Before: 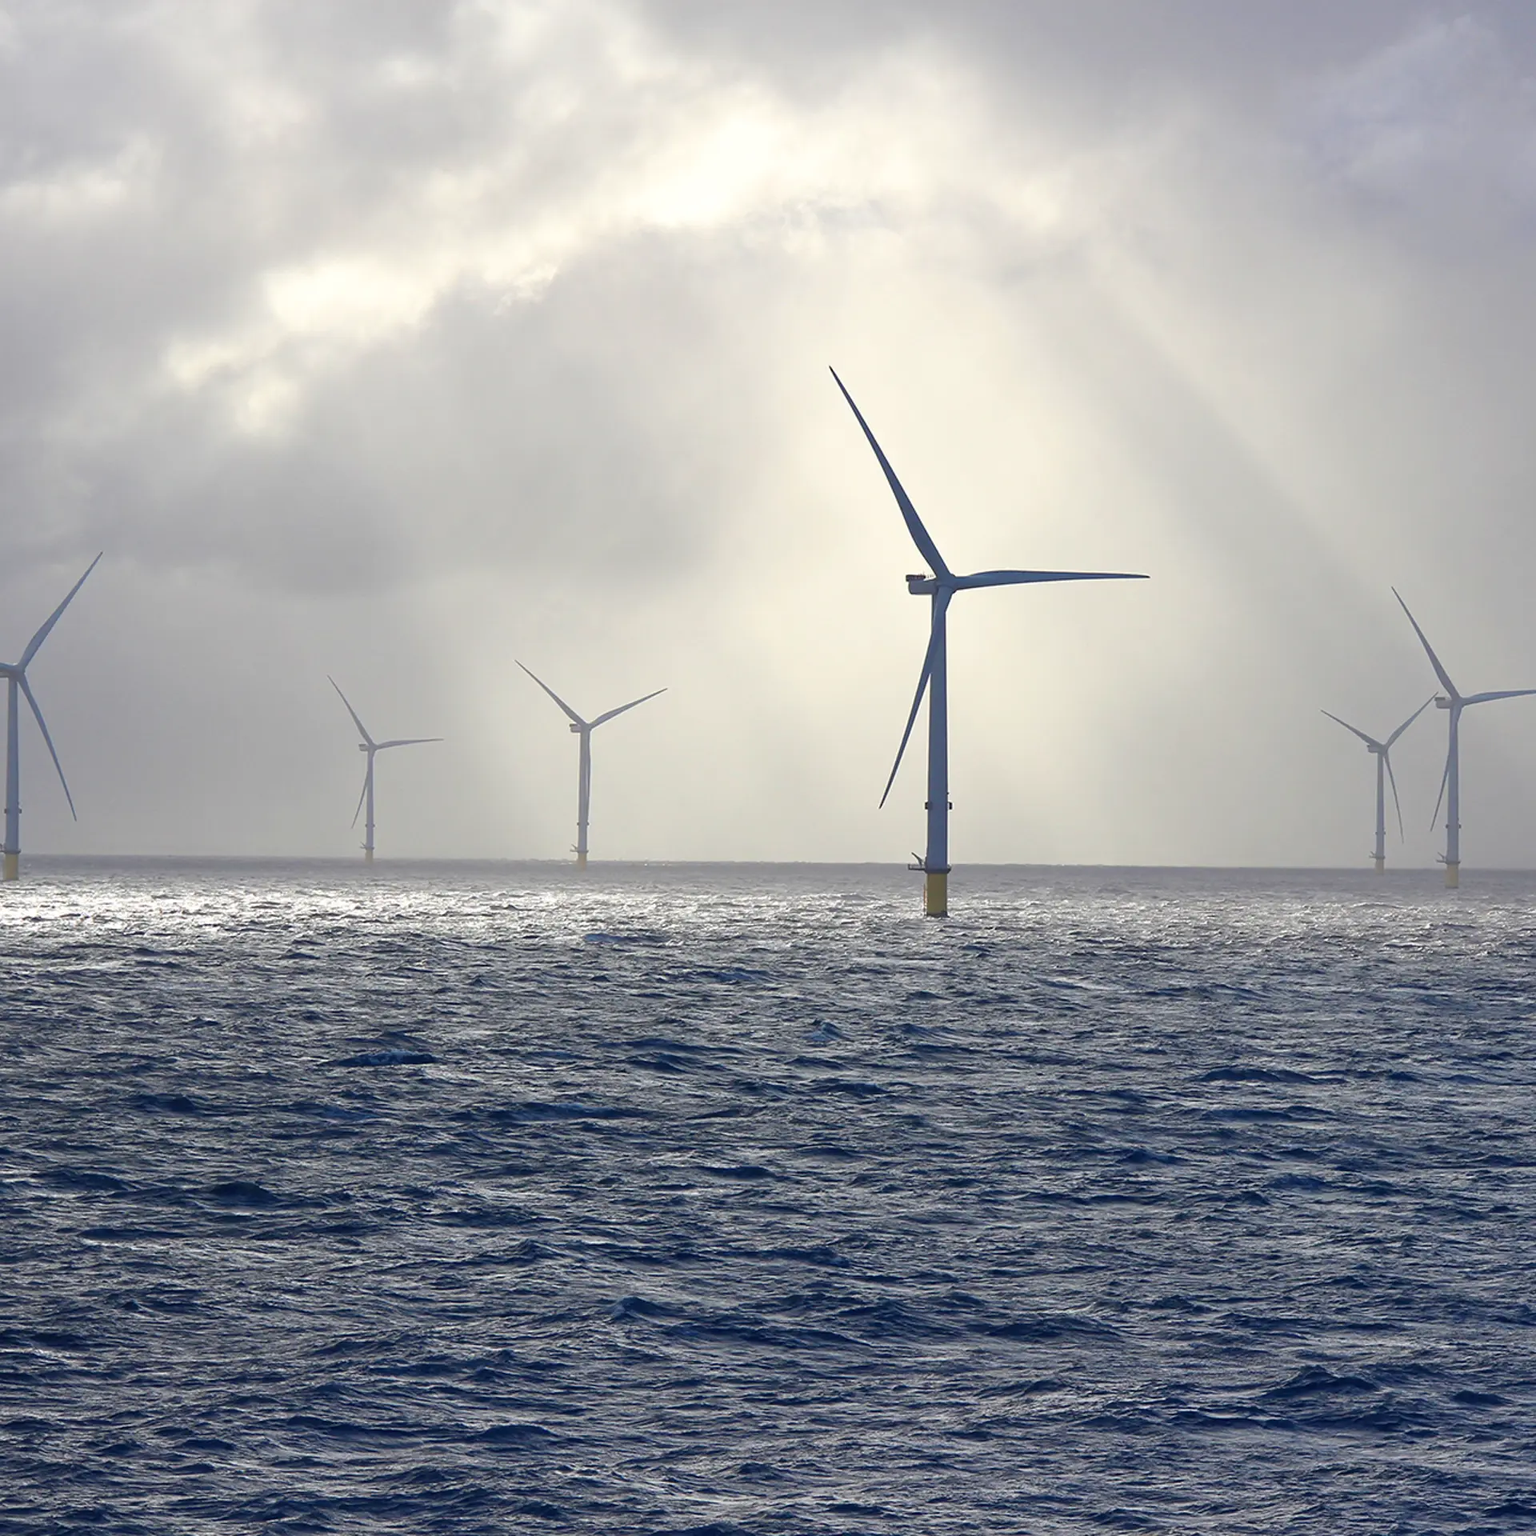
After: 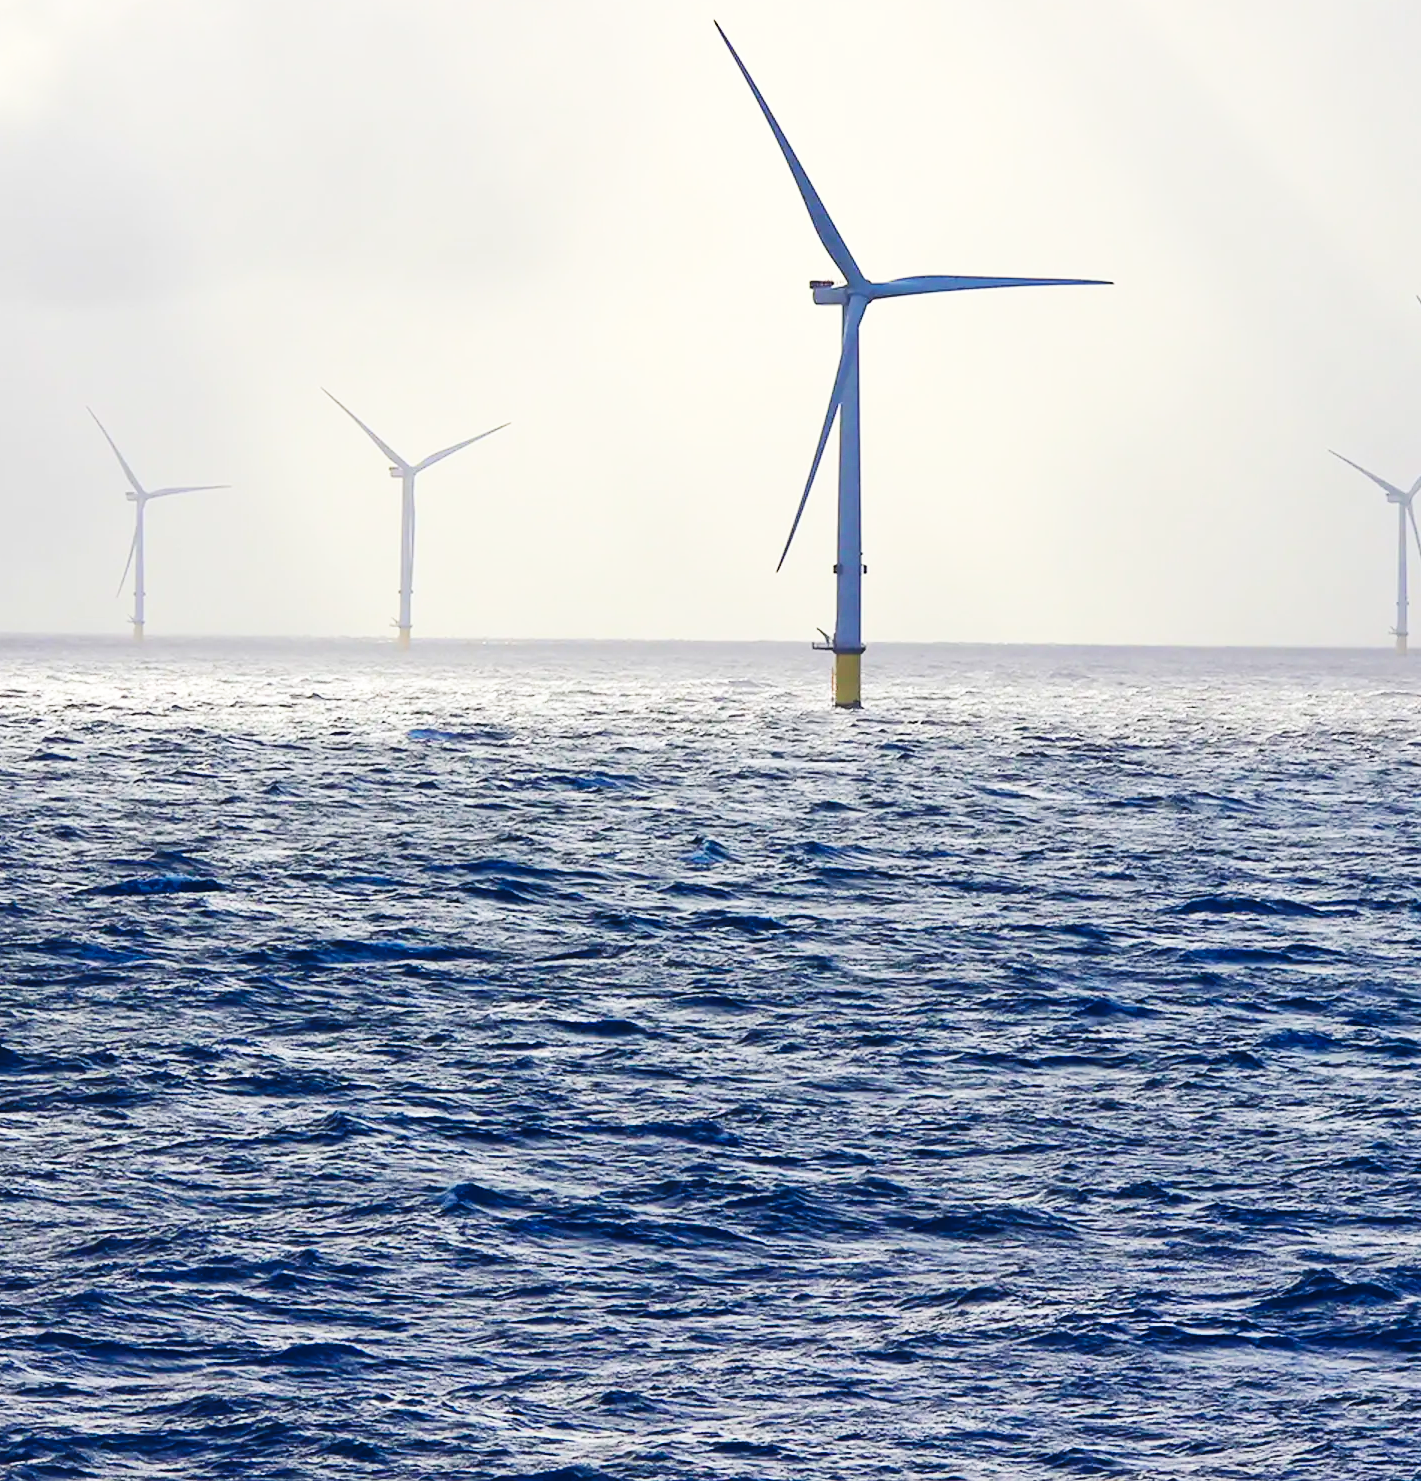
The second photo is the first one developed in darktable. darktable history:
contrast brightness saturation: contrast 0.2, brightness 0.16, saturation 0.22
tone equalizer: on, module defaults
crop: left 16.871%, top 22.857%, right 9.116%
base curve: curves: ch0 [(0, 0) (0.036, 0.025) (0.121, 0.166) (0.206, 0.329) (0.605, 0.79) (1, 1)], preserve colors none
